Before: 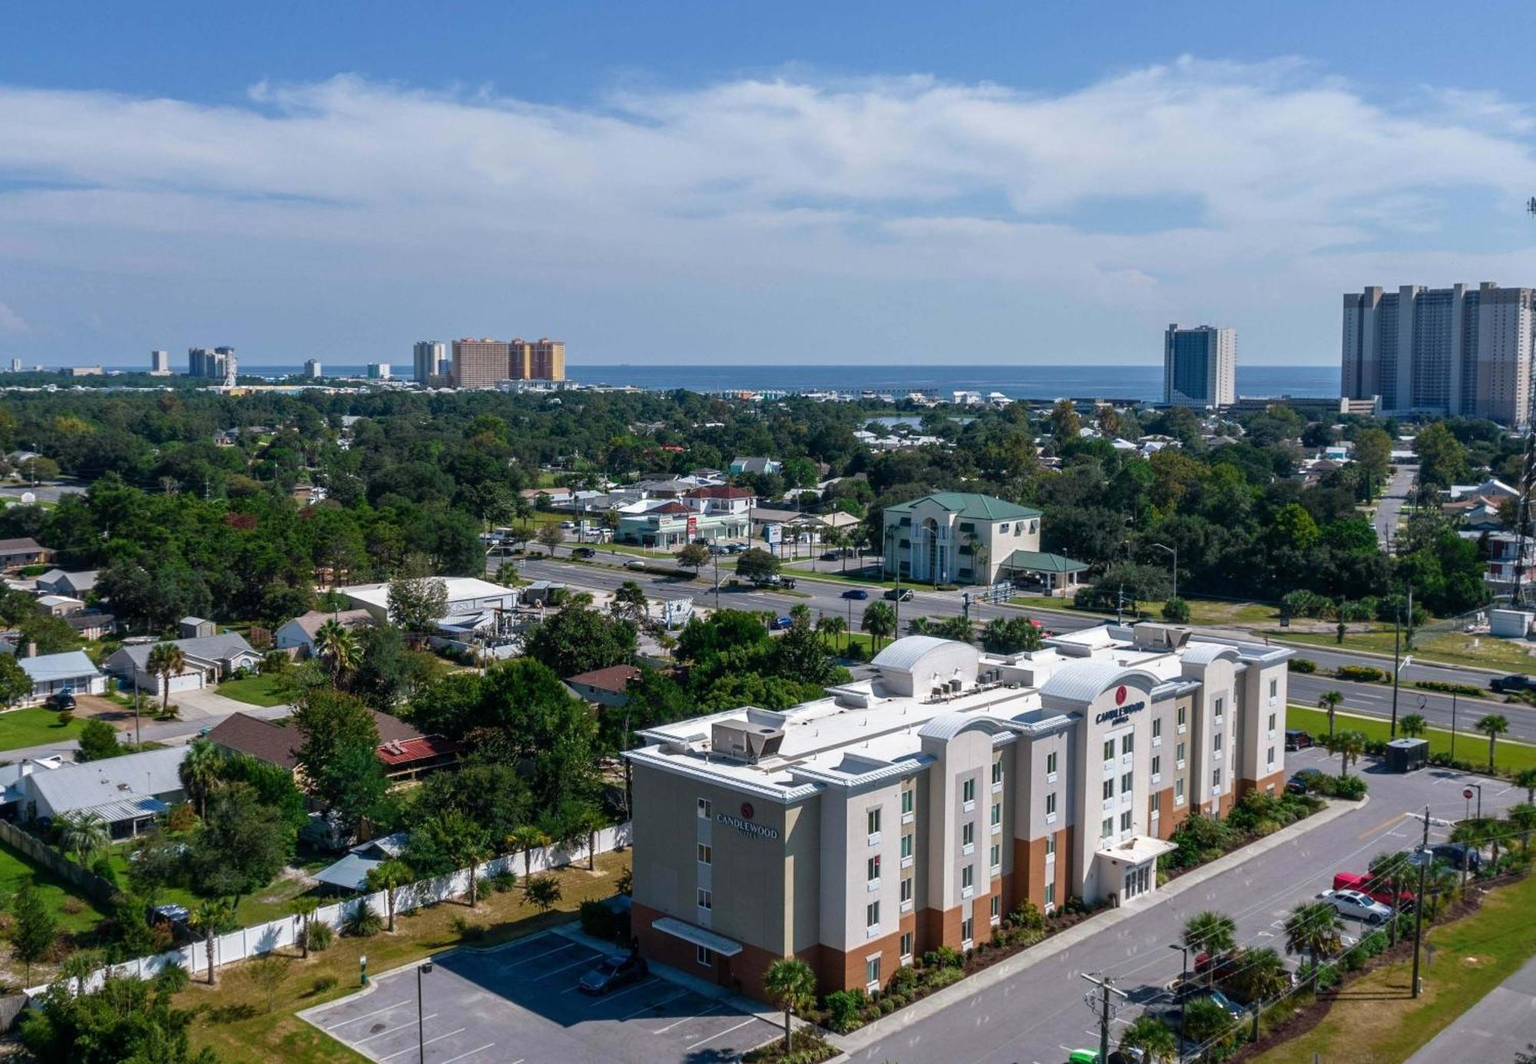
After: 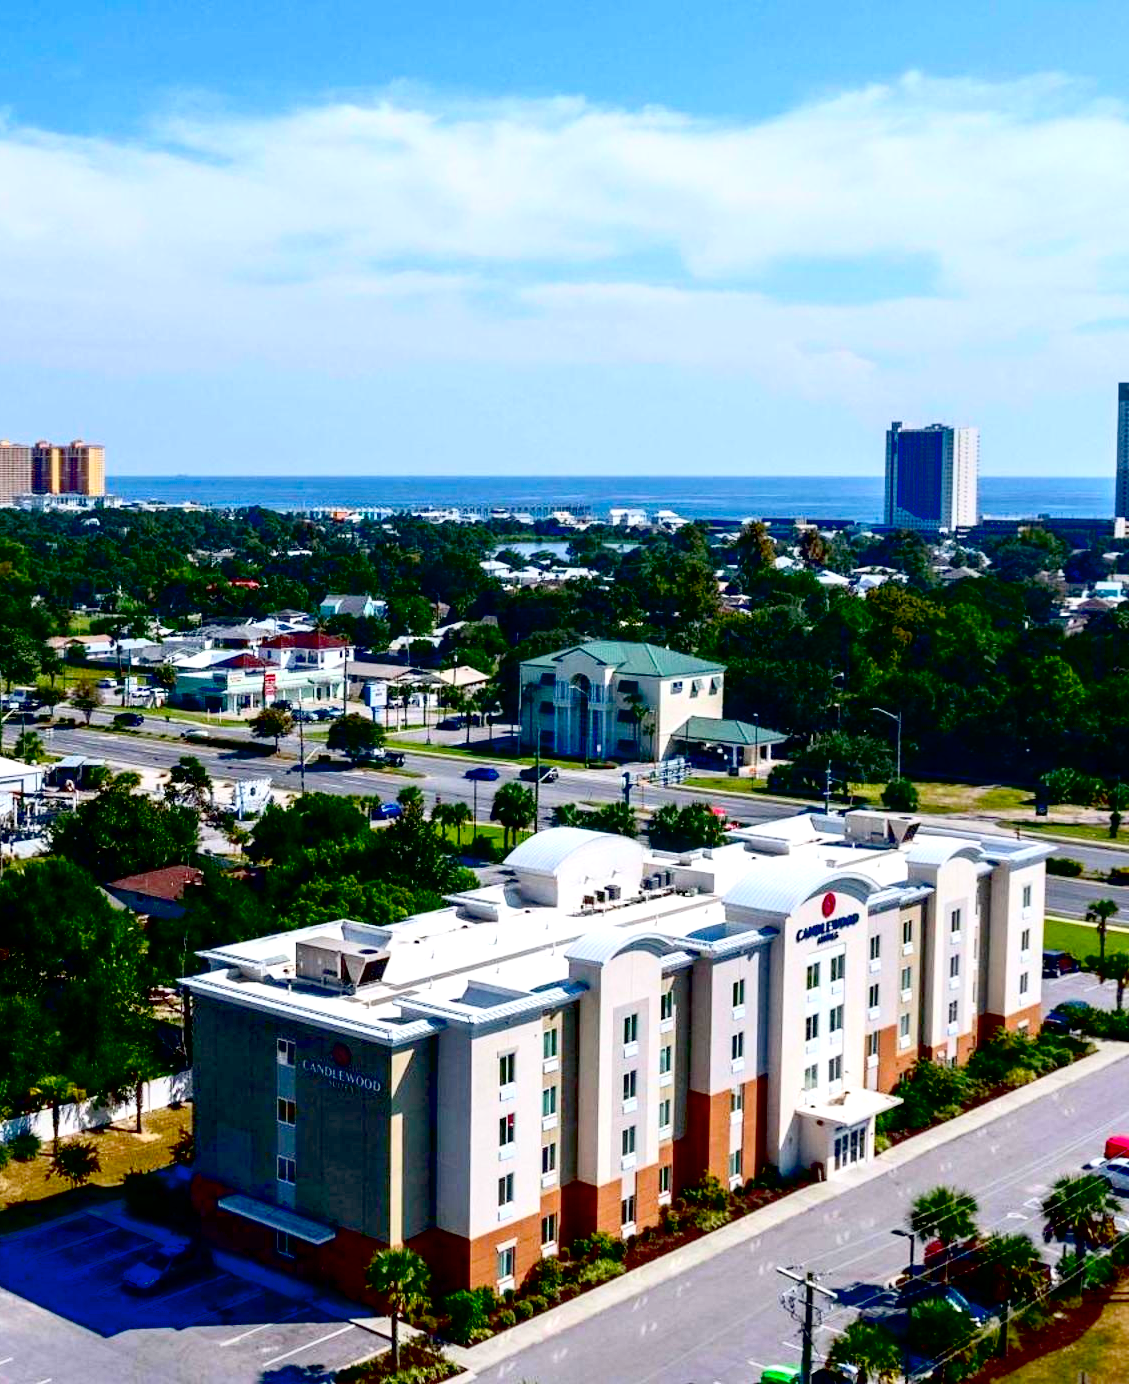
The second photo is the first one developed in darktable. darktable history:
crop: left 31.598%, top 0.007%, right 11.943%
contrast brightness saturation: contrast 0.226, brightness 0.105, saturation 0.295
exposure: black level correction 0.04, exposure 0.499 EV, compensate exposure bias true, compensate highlight preservation false
